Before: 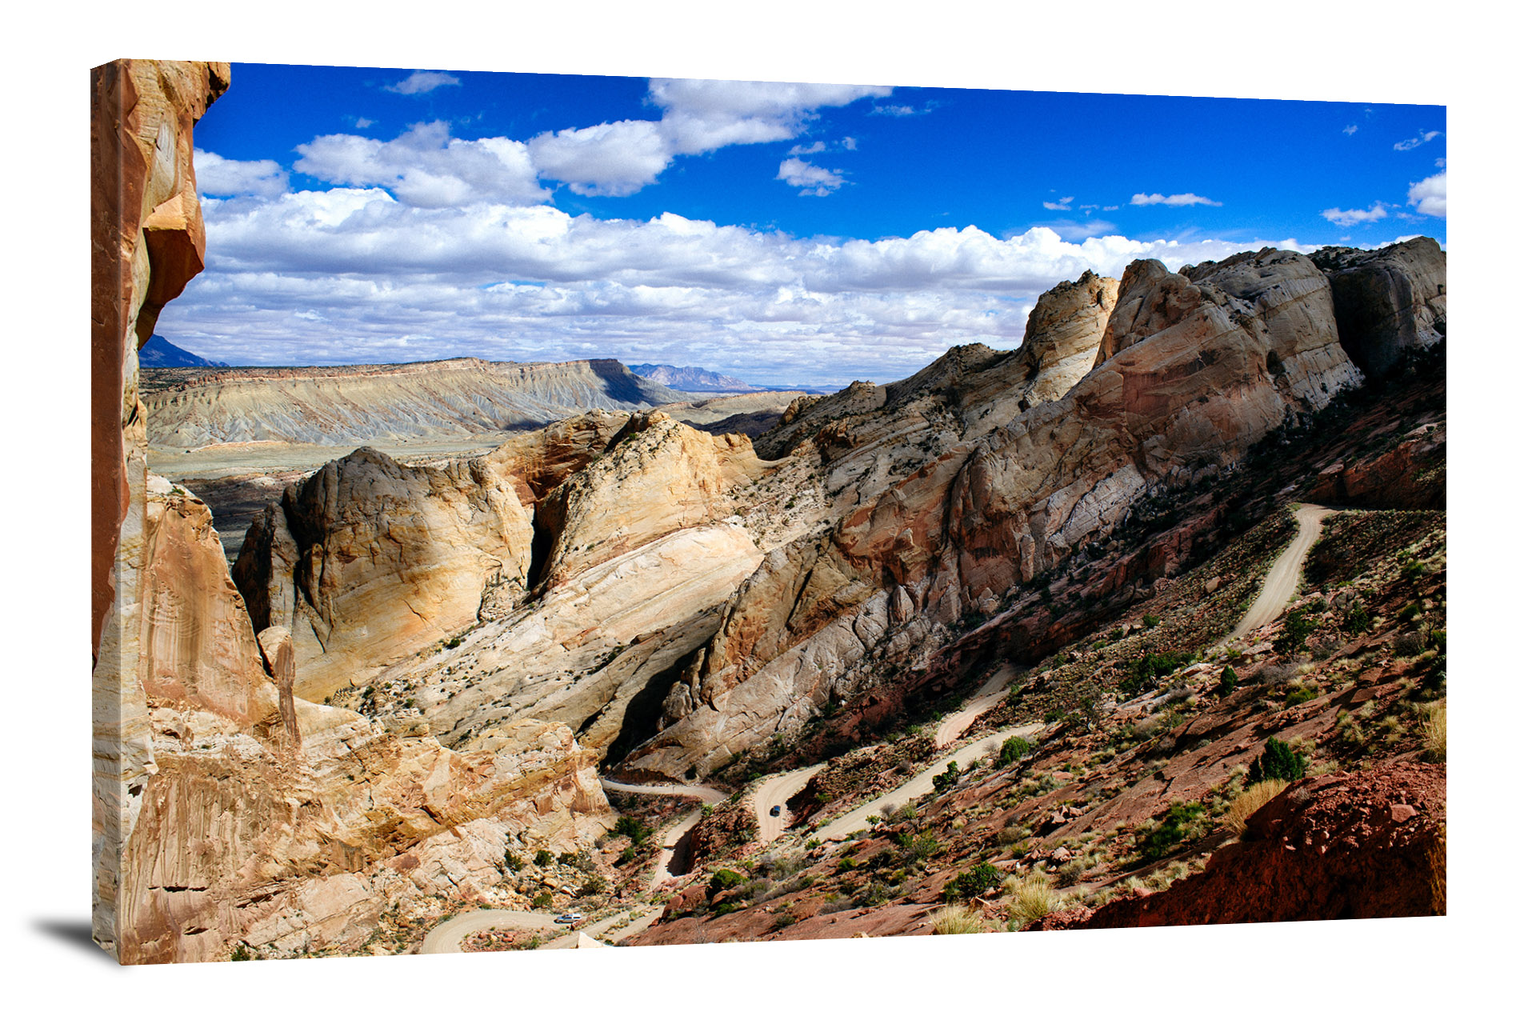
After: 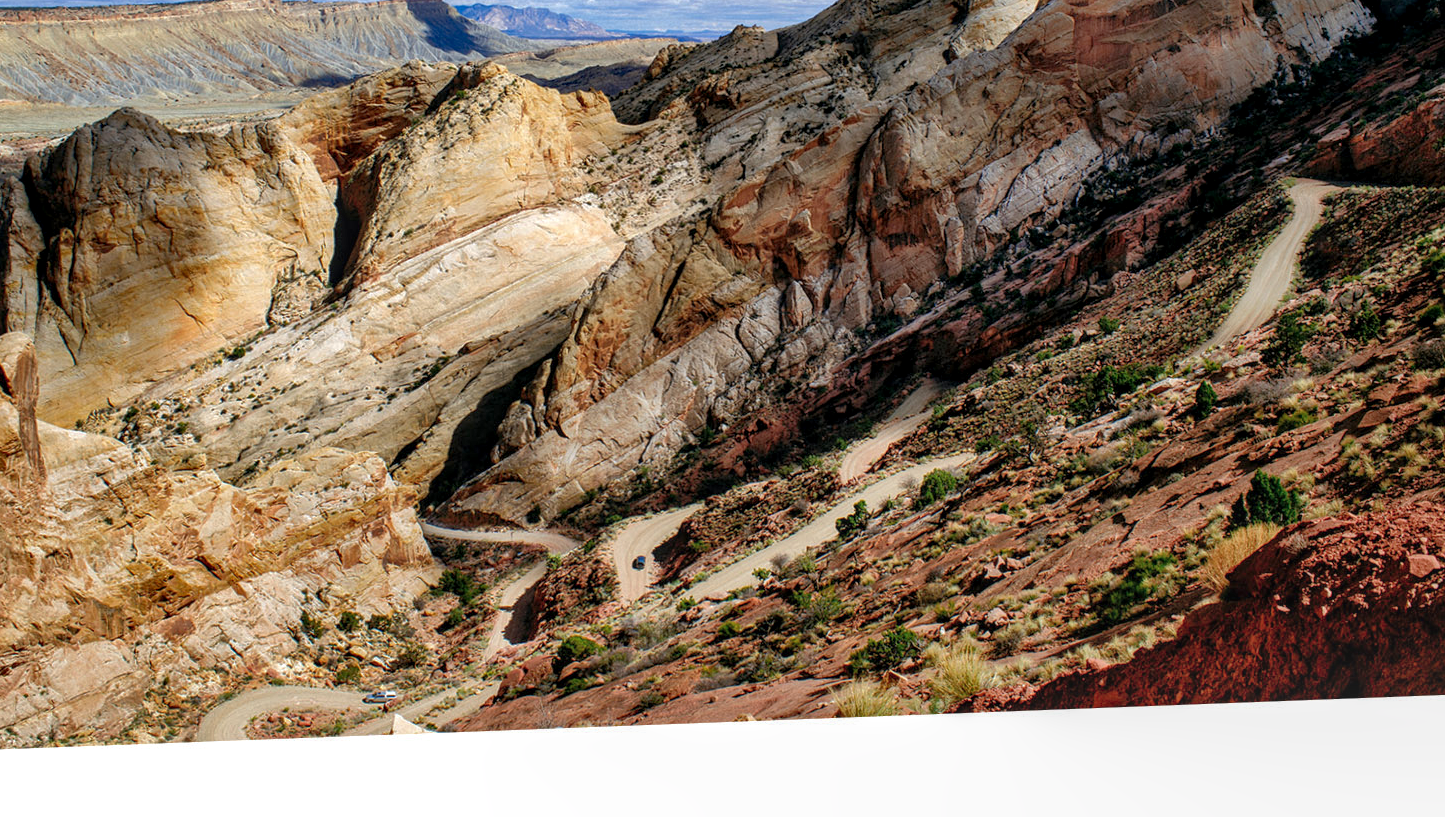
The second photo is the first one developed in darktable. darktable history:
shadows and highlights: on, module defaults
crop and rotate: left 17.2%, top 35.308%, right 7.536%, bottom 0.821%
local contrast: on, module defaults
